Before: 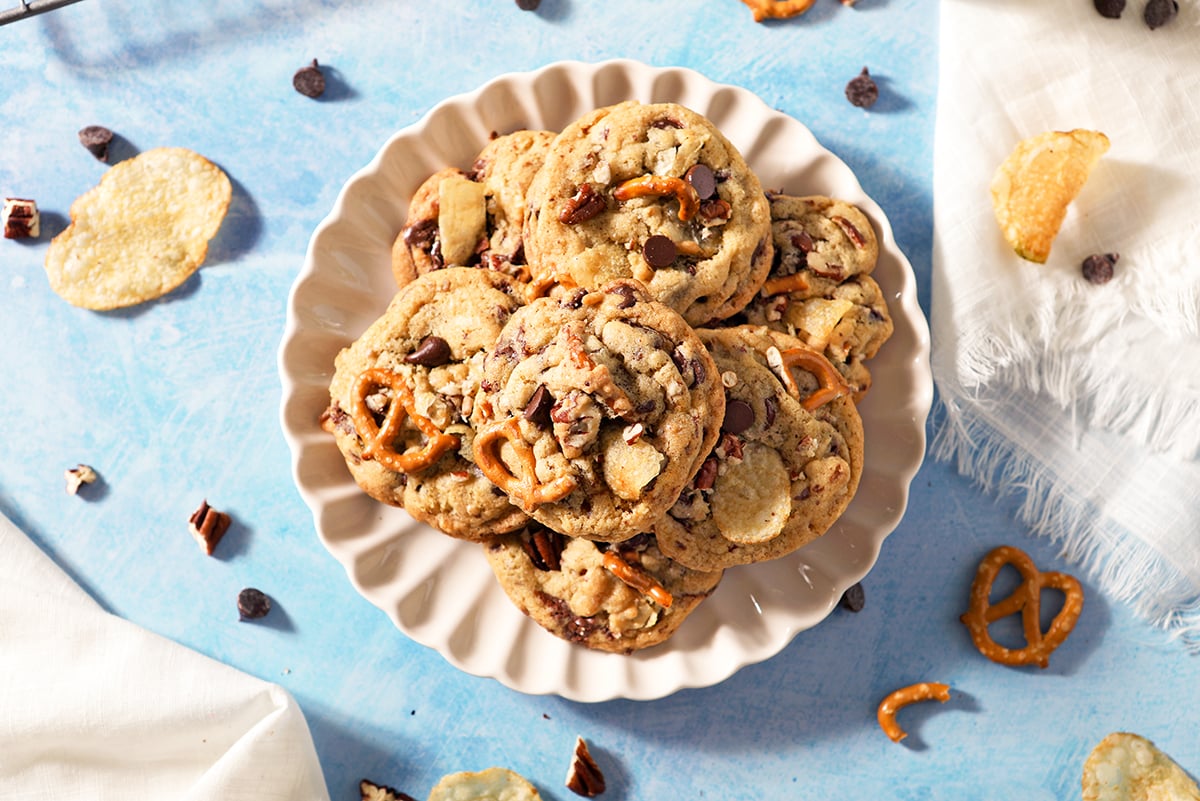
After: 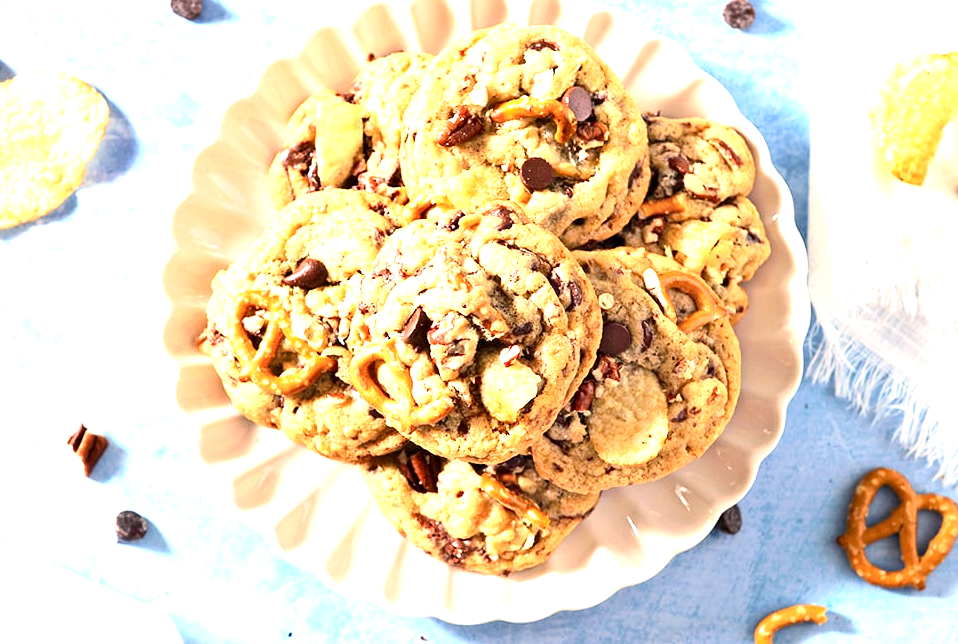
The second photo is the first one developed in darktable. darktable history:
contrast brightness saturation: contrast 0.215
exposure: black level correction 0, exposure 1.45 EV, compensate exposure bias true, compensate highlight preservation false
crop and rotate: left 10.283%, top 9.834%, right 9.852%, bottom 9.743%
